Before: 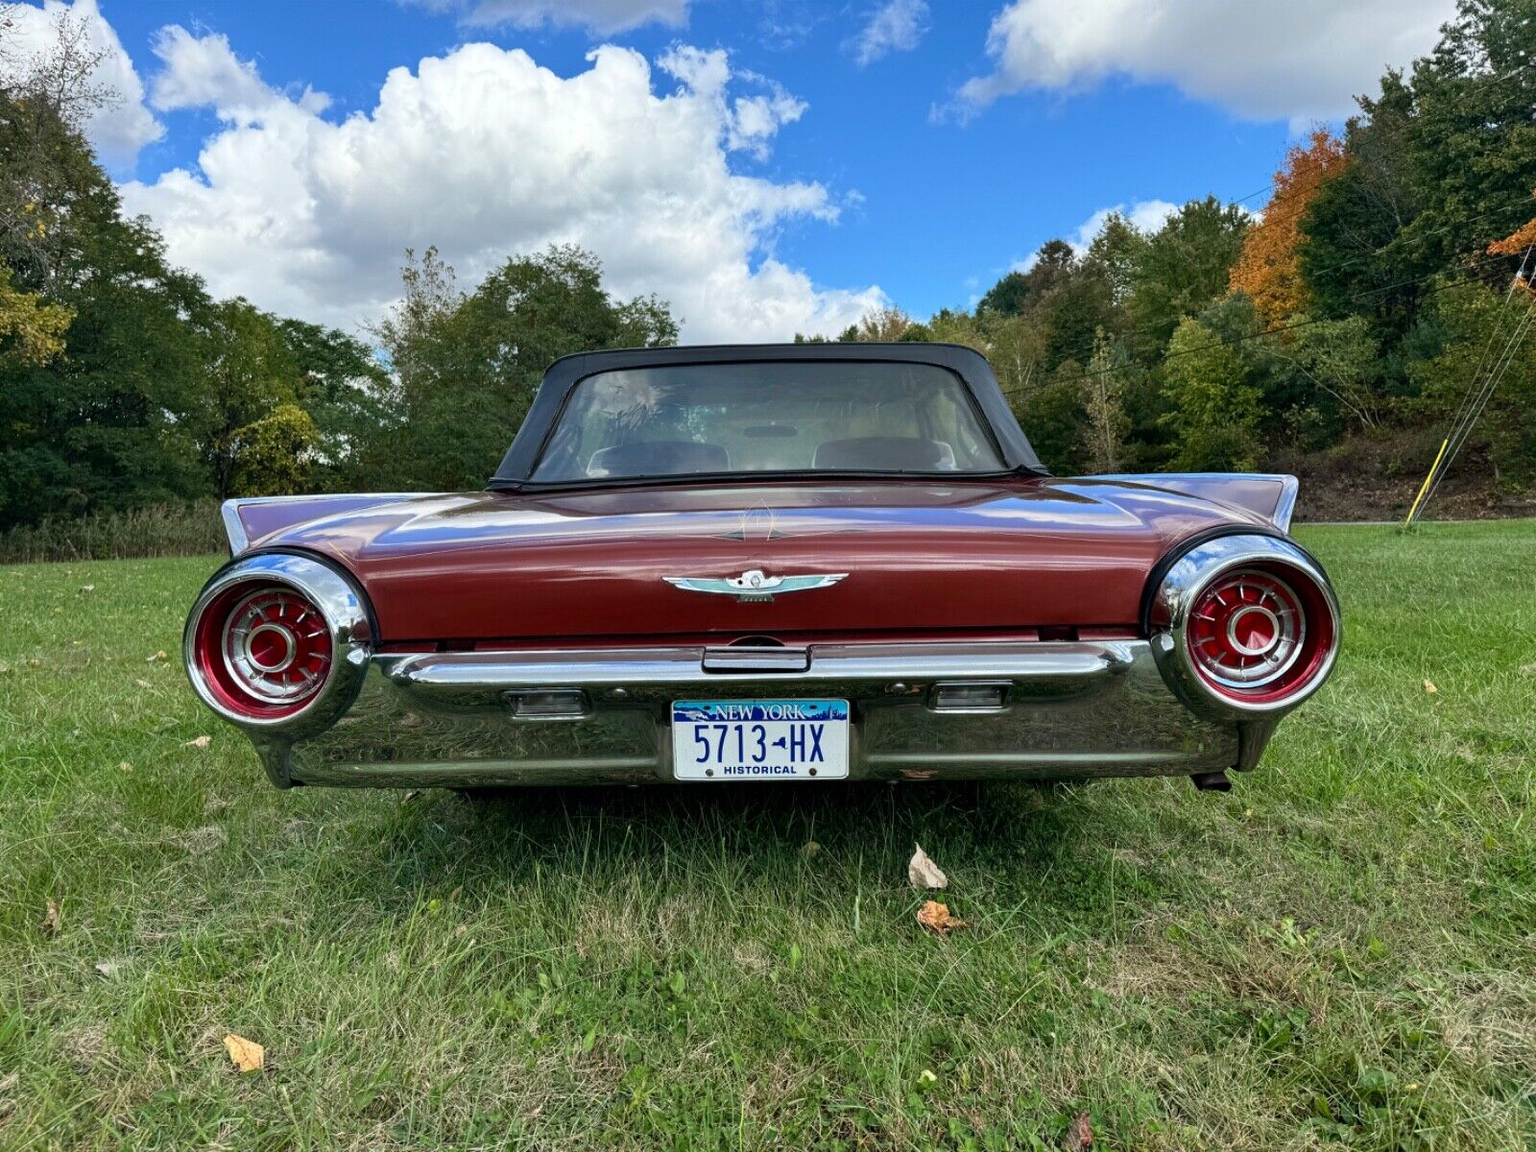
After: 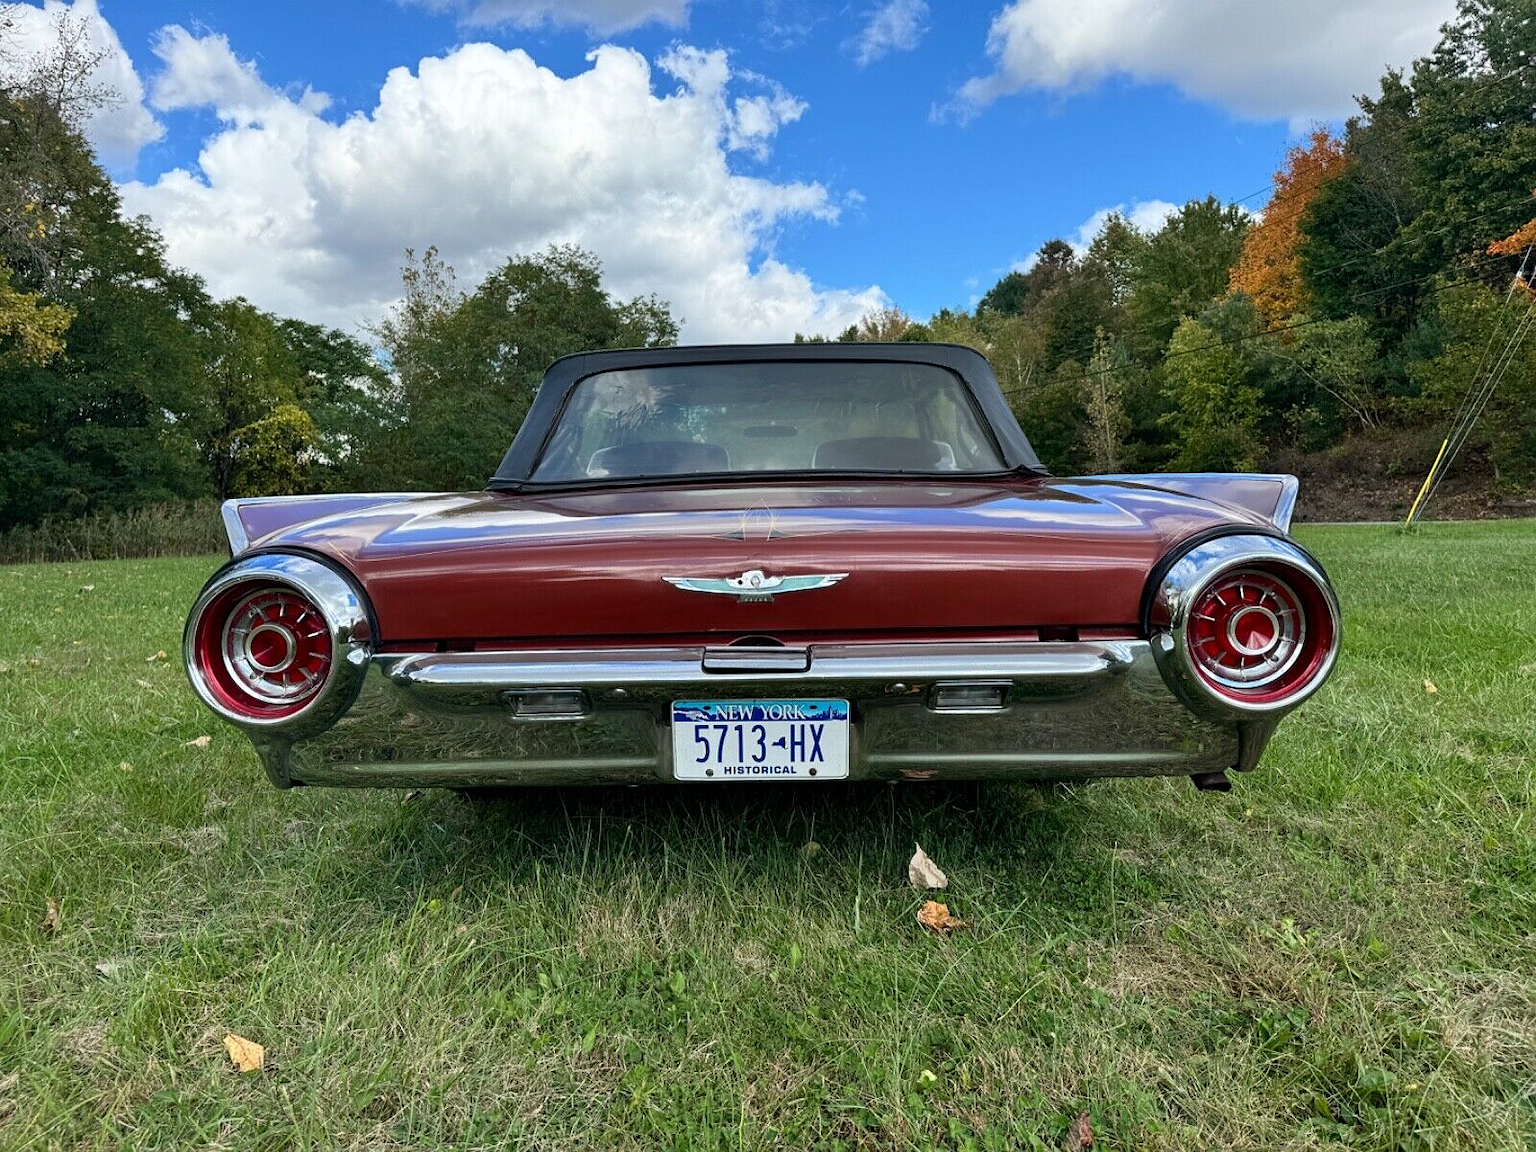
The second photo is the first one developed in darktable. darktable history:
sharpen: radius 1.258, amount 0.29, threshold 0.191
